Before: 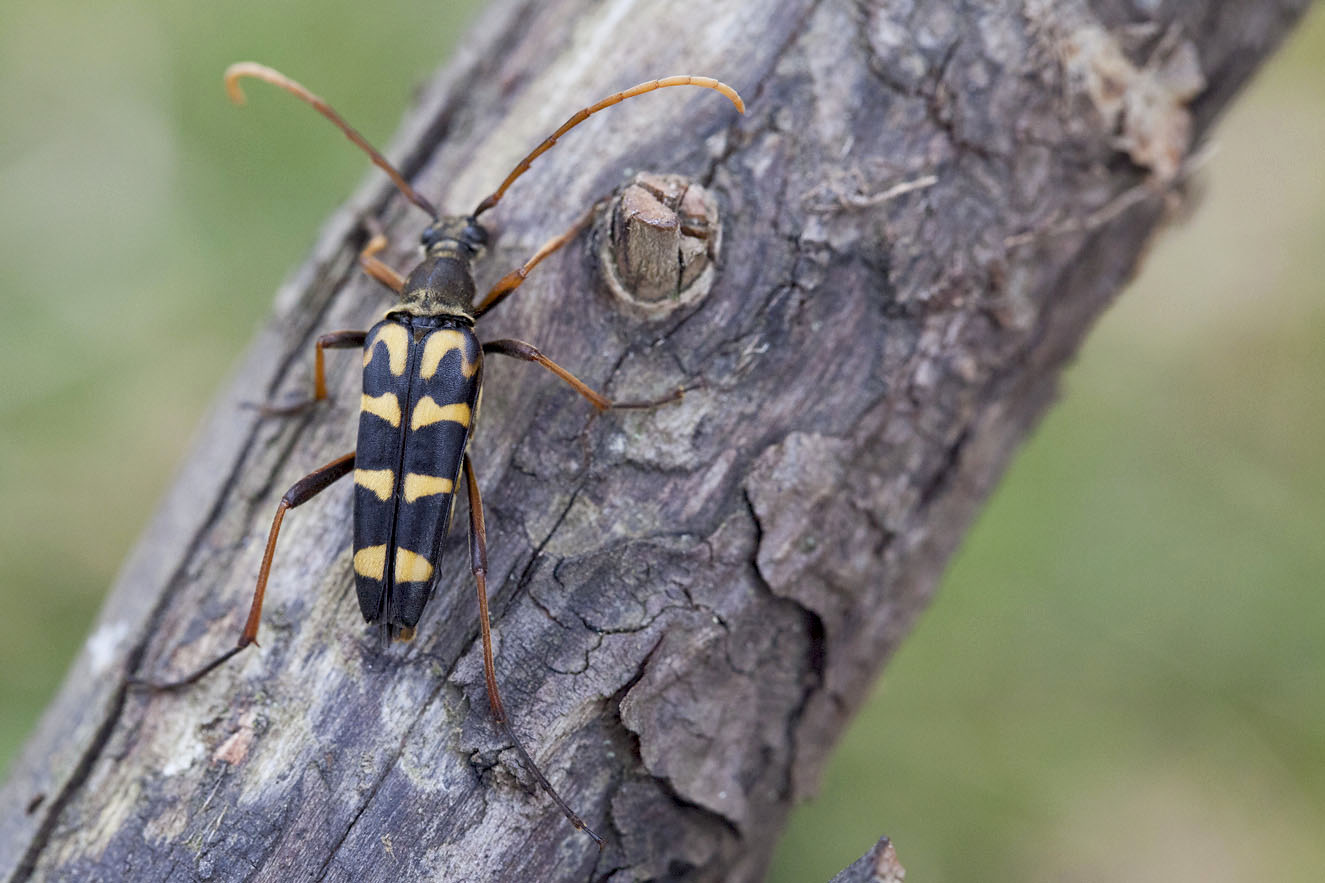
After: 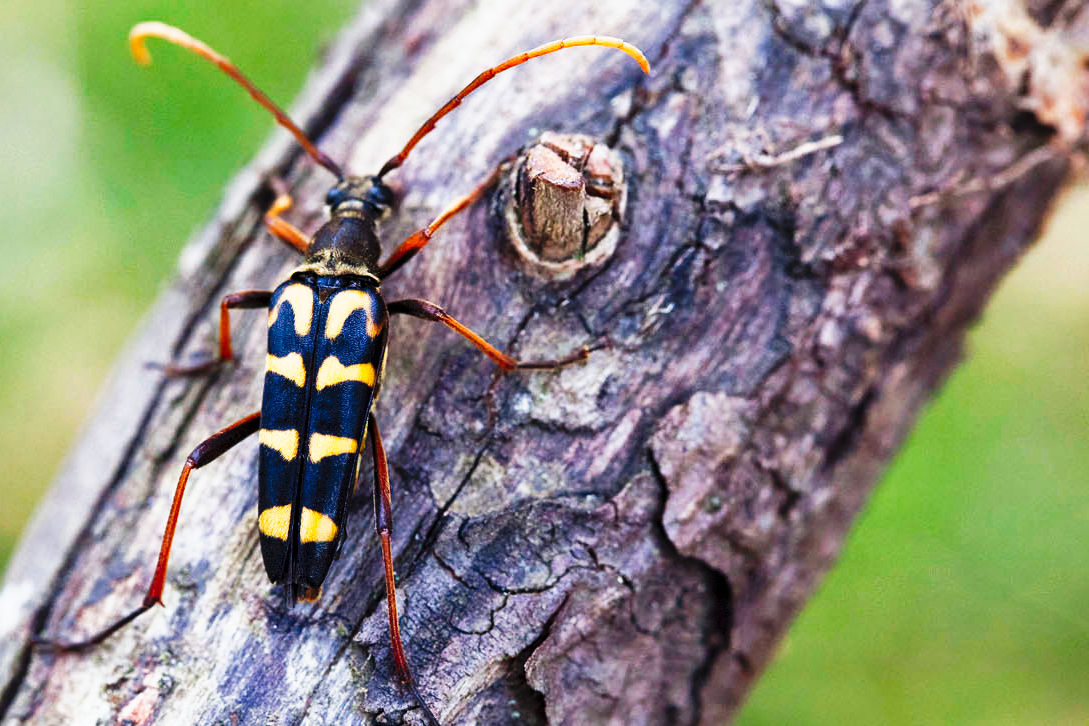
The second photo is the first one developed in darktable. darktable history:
tone curve: curves: ch0 [(0, 0) (0.003, 0.003) (0.011, 0.006) (0.025, 0.01) (0.044, 0.015) (0.069, 0.02) (0.1, 0.027) (0.136, 0.036) (0.177, 0.05) (0.224, 0.07) (0.277, 0.12) (0.335, 0.208) (0.399, 0.334) (0.468, 0.473) (0.543, 0.636) (0.623, 0.795) (0.709, 0.907) (0.801, 0.97) (0.898, 0.989) (1, 1)], preserve colors none
crop and rotate: left 7.196%, top 4.574%, right 10.605%, bottom 13.178%
tone equalizer: on, module defaults
shadows and highlights: on, module defaults
